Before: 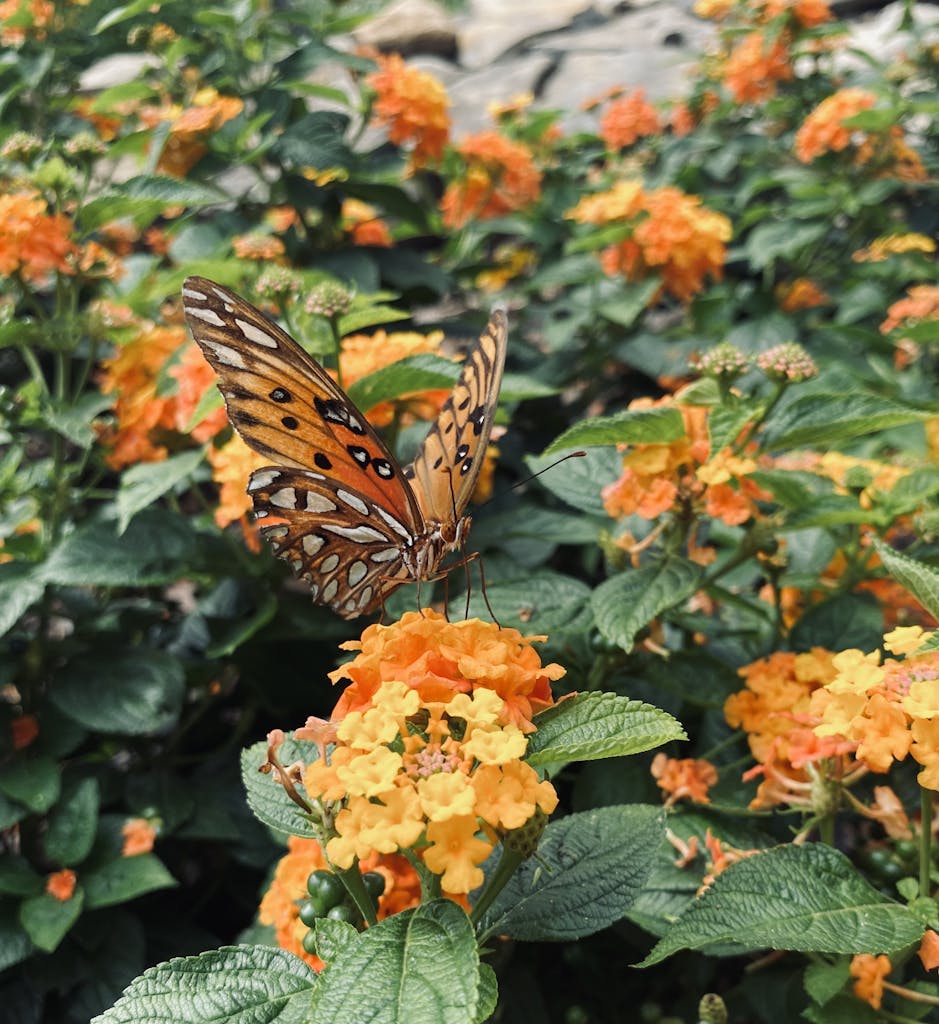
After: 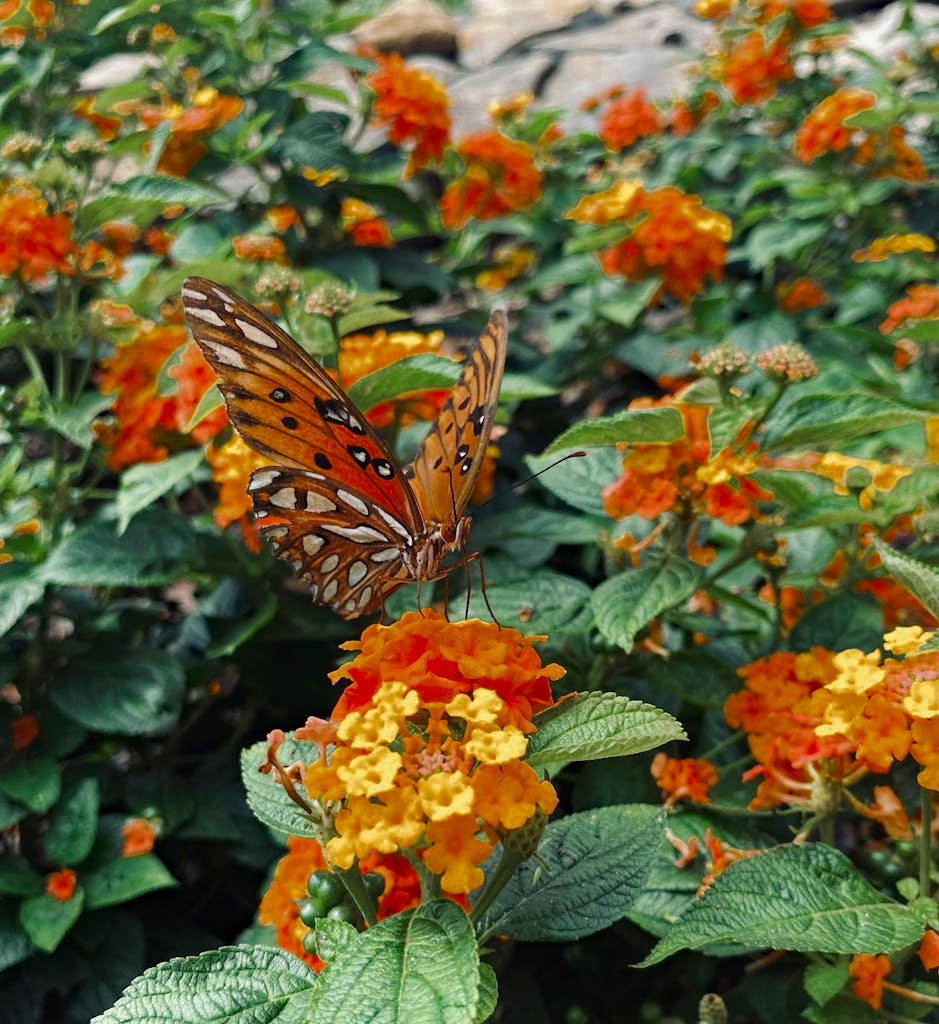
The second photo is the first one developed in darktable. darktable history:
haze removal: compatibility mode true, adaptive false
color zones: curves: ch0 [(0.11, 0.396) (0.195, 0.36) (0.25, 0.5) (0.303, 0.412) (0.357, 0.544) (0.75, 0.5) (0.967, 0.328)]; ch1 [(0, 0.468) (0.112, 0.512) (0.202, 0.6) (0.25, 0.5) (0.307, 0.352) (0.357, 0.544) (0.75, 0.5) (0.963, 0.524)]
